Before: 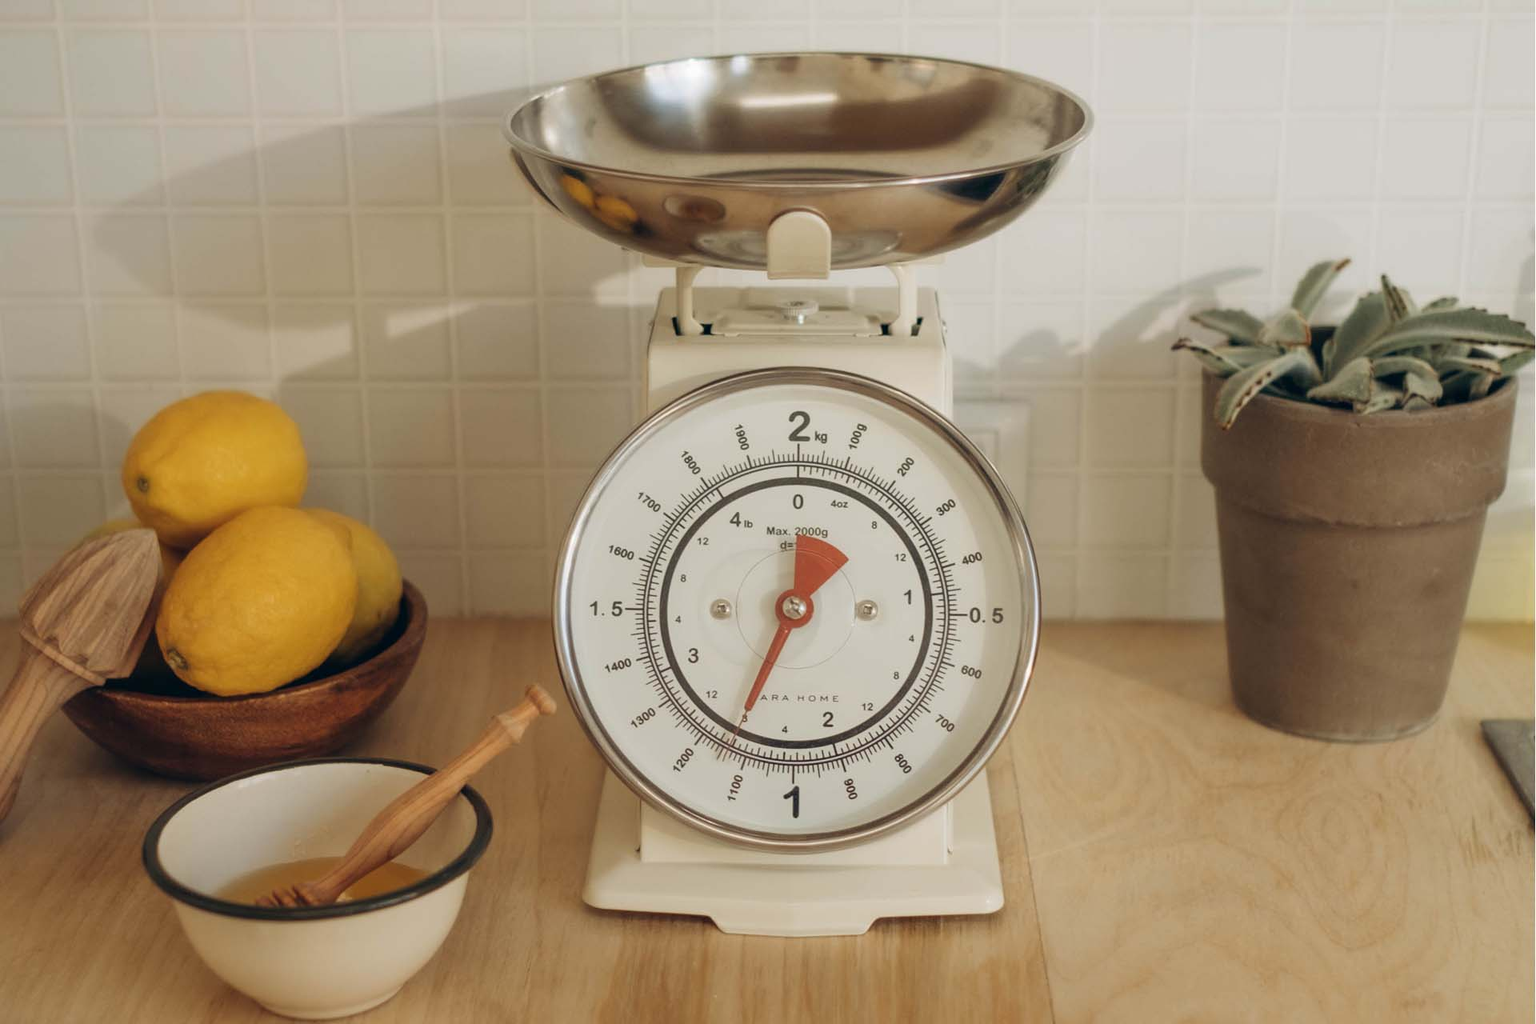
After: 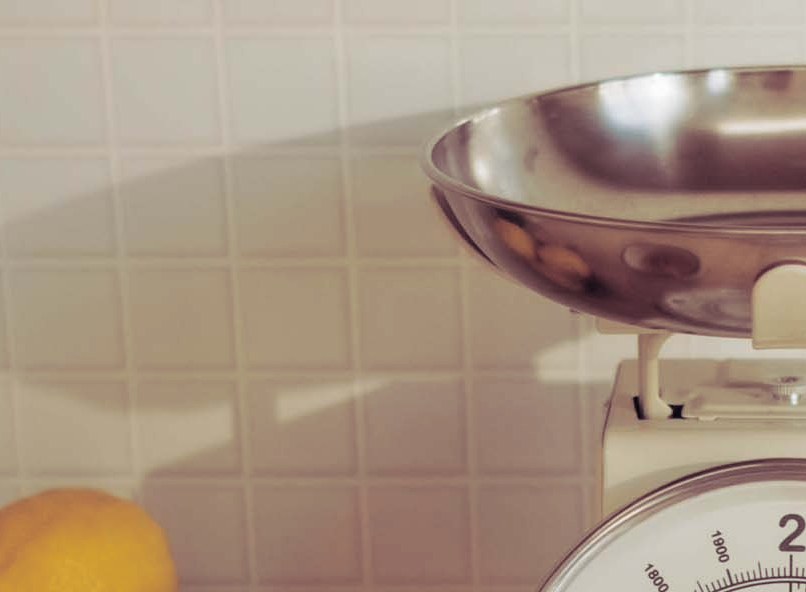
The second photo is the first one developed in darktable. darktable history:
split-toning: shadows › hue 316.8°, shadows › saturation 0.47, highlights › hue 201.6°, highlights › saturation 0, balance -41.97, compress 28.01%
crop and rotate: left 10.817%, top 0.062%, right 47.194%, bottom 53.626%
